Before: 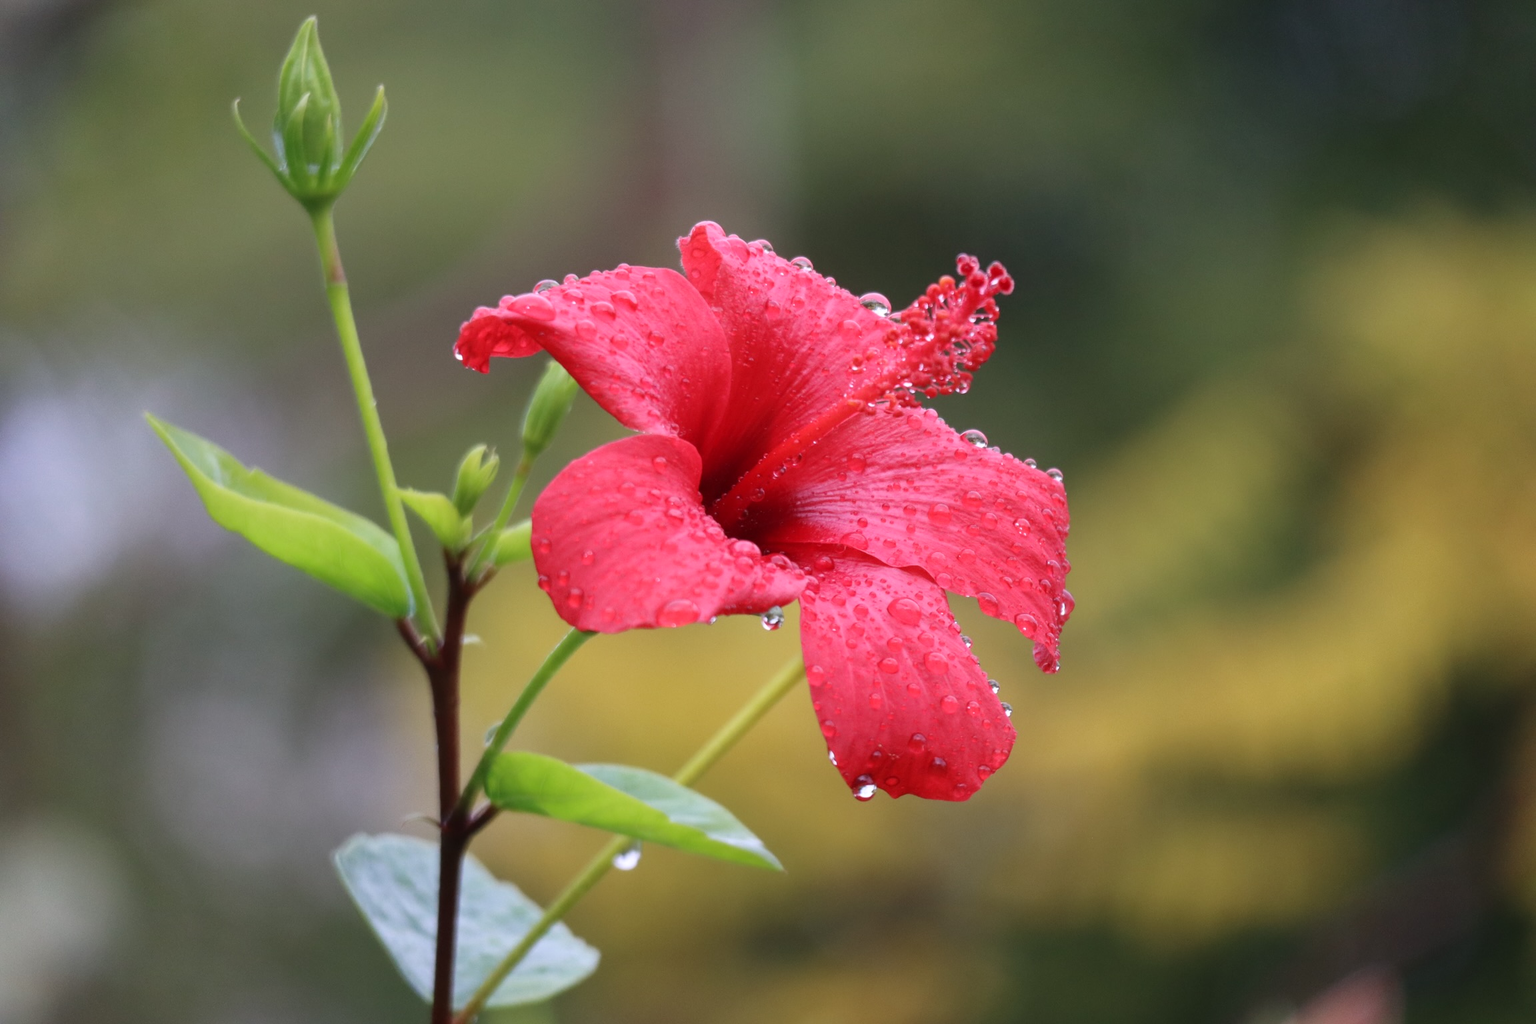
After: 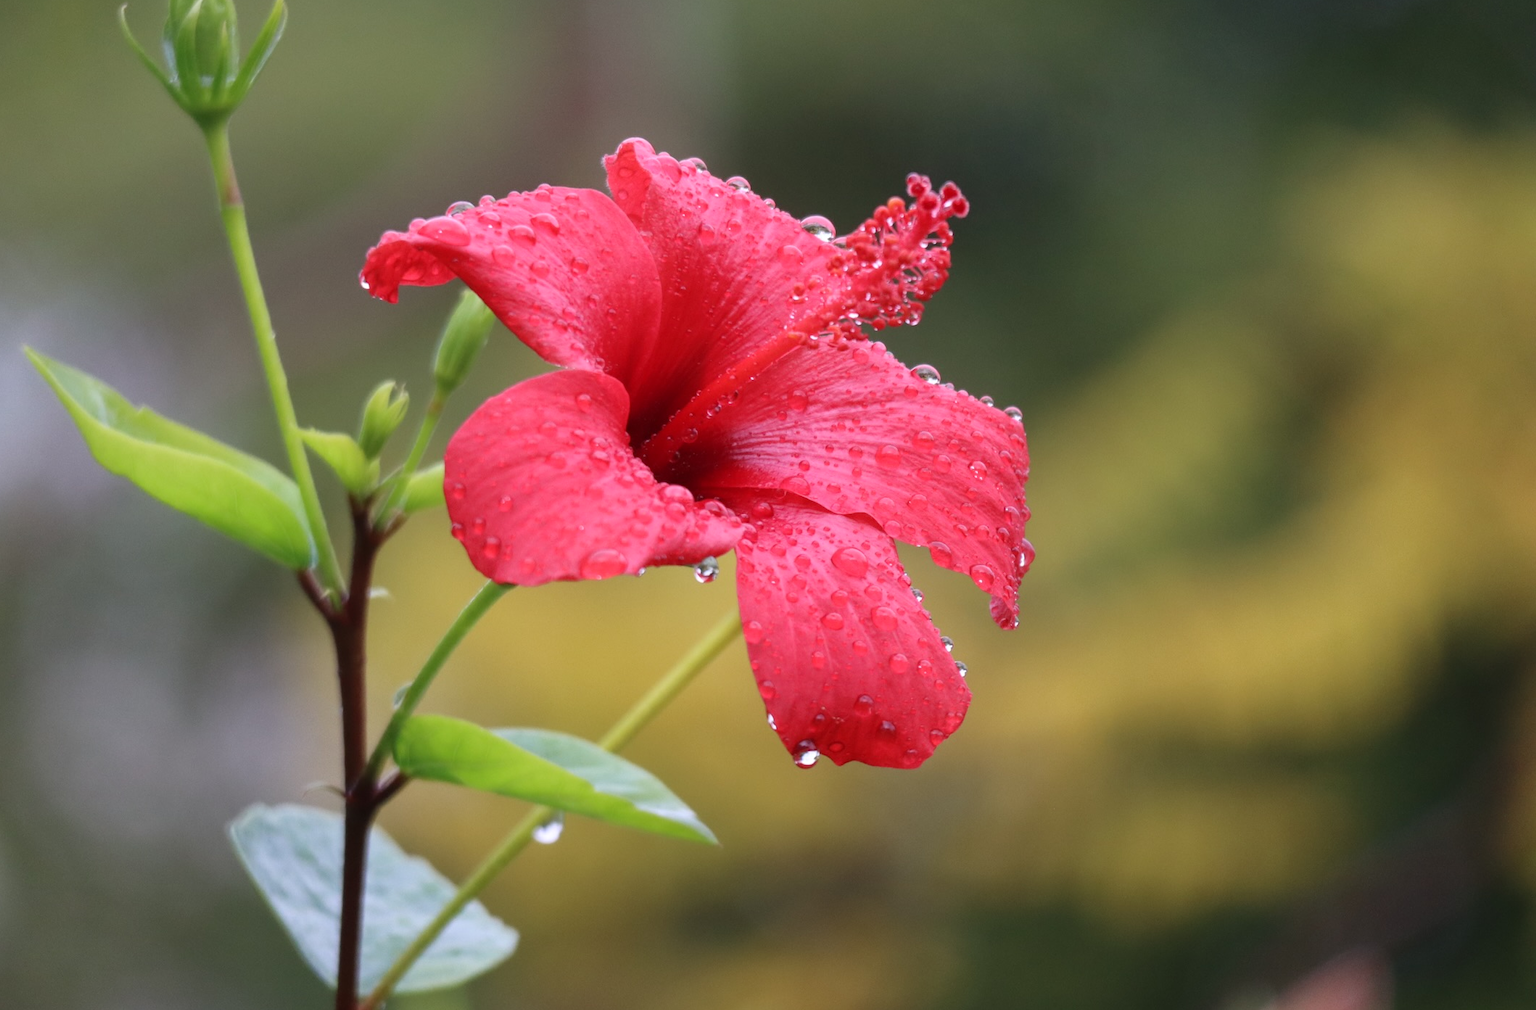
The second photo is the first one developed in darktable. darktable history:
crop and rotate: left 8.07%, top 9.279%
